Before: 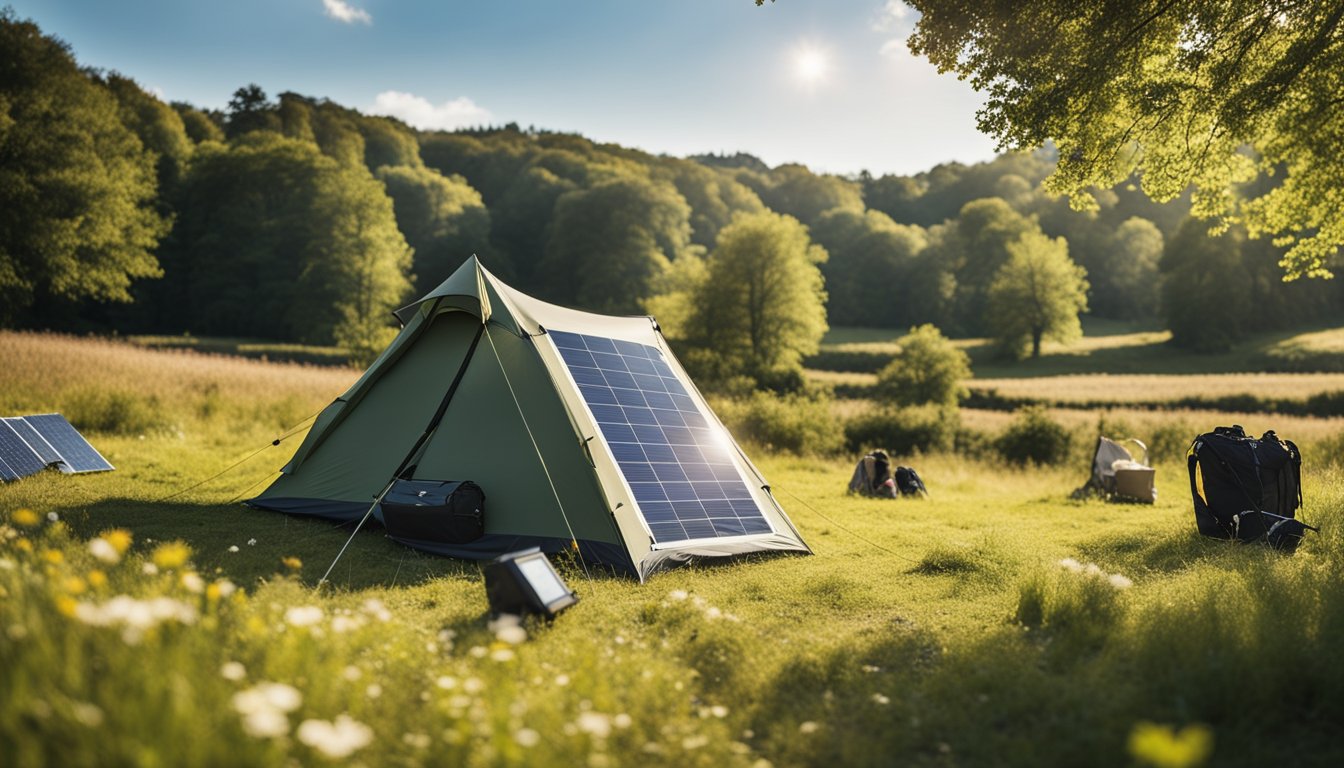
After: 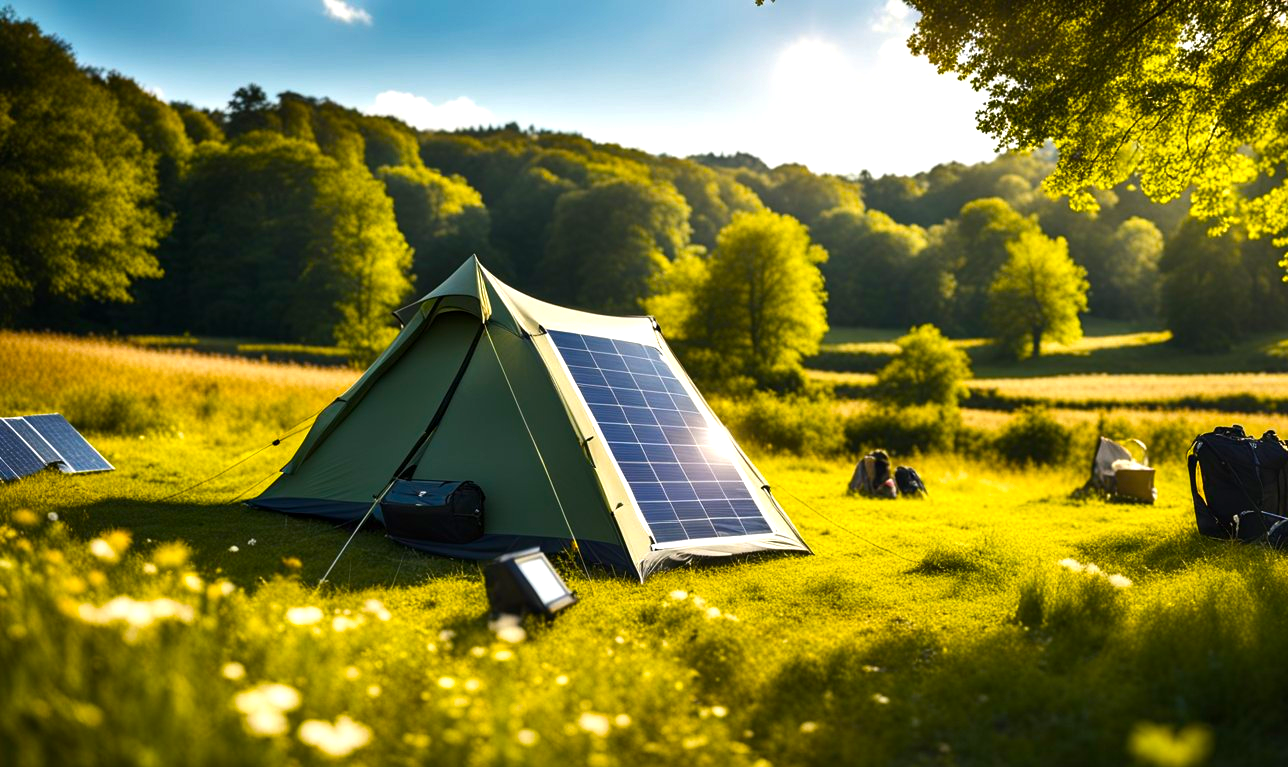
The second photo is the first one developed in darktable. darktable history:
crop: right 4.126%, bottom 0.031%
color balance rgb: linear chroma grading › global chroma 9%, perceptual saturation grading › global saturation 36%, perceptual saturation grading › shadows 35%, perceptual brilliance grading › global brilliance 15%, perceptual brilliance grading › shadows -35%, global vibrance 15%
local contrast: mode bilateral grid, contrast 20, coarseness 50, detail 120%, midtone range 0.2
